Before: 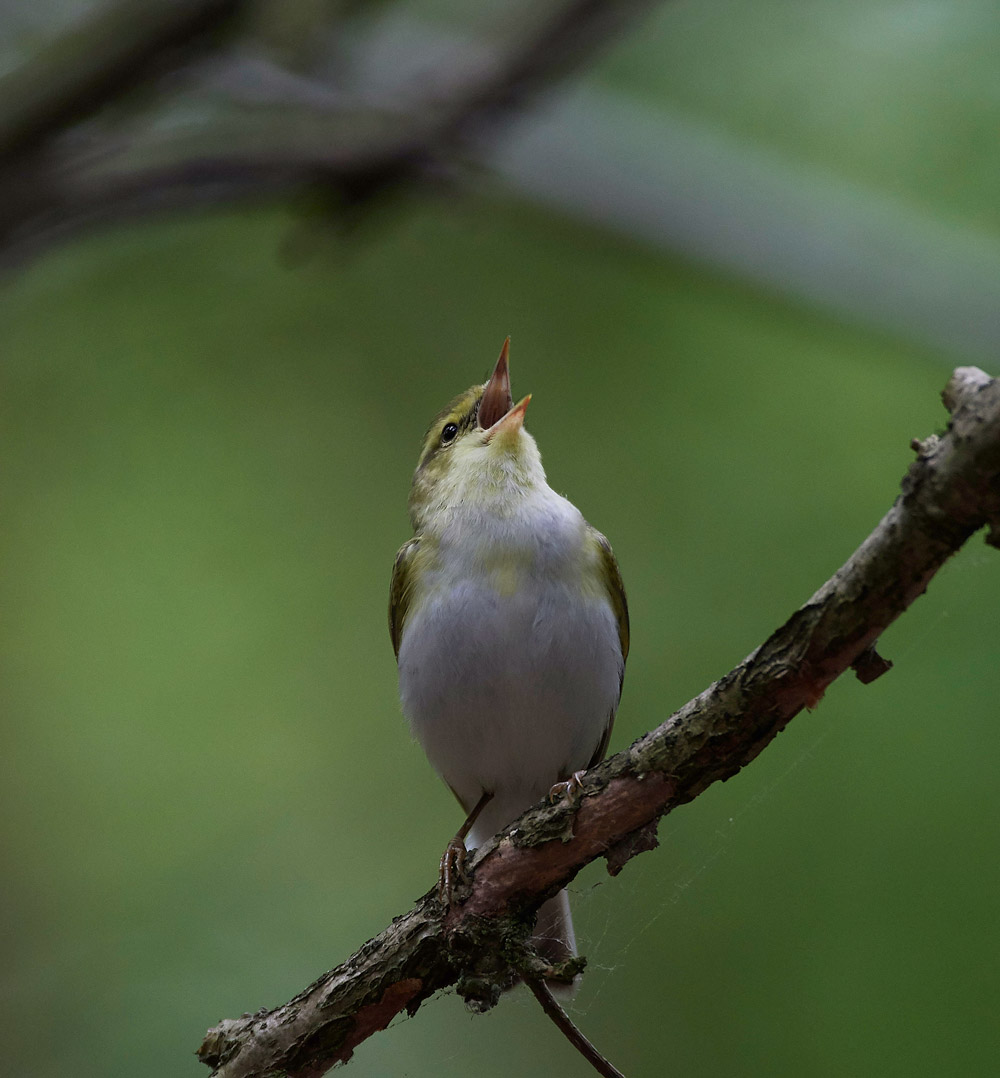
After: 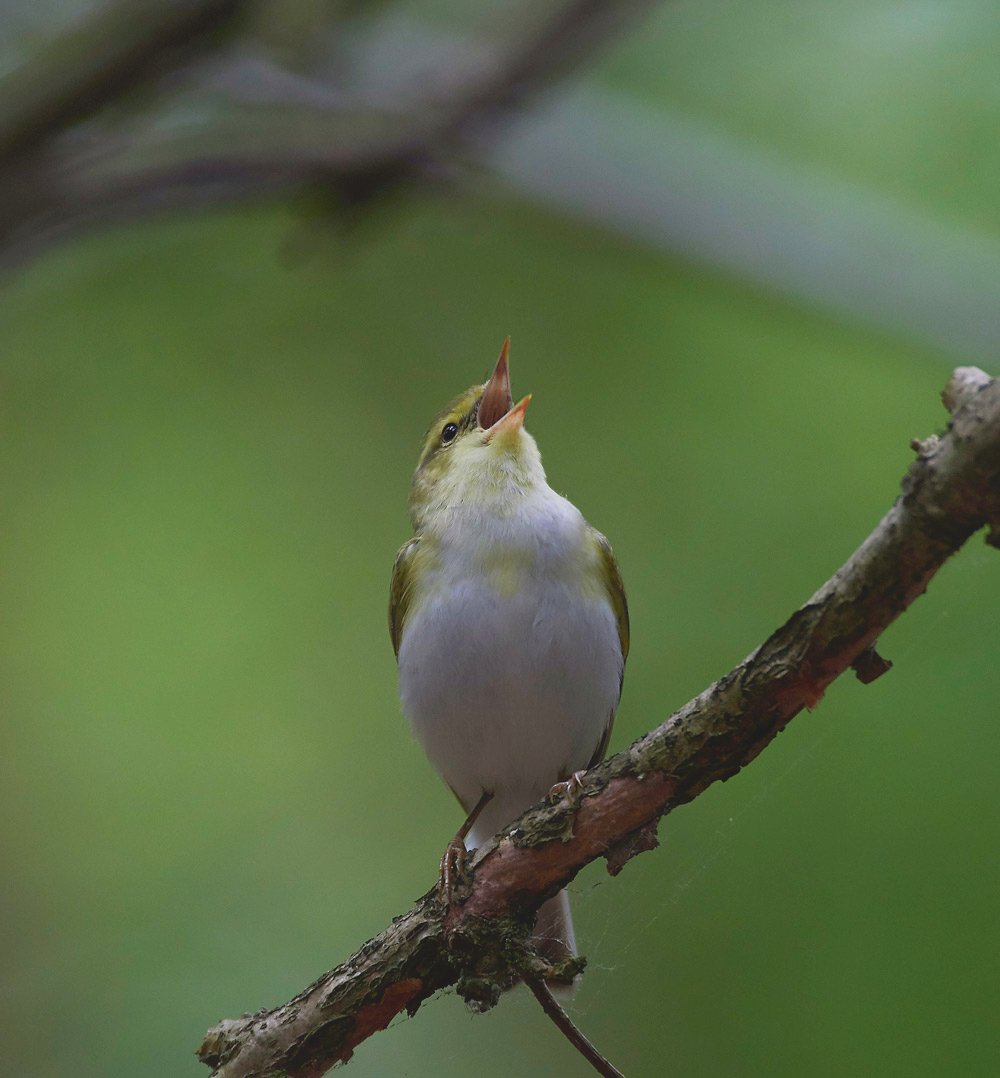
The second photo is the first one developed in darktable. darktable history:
exposure: black level correction 0.001, exposure 0.498 EV, compensate exposure bias true, compensate highlight preservation false
local contrast: detail 69%
